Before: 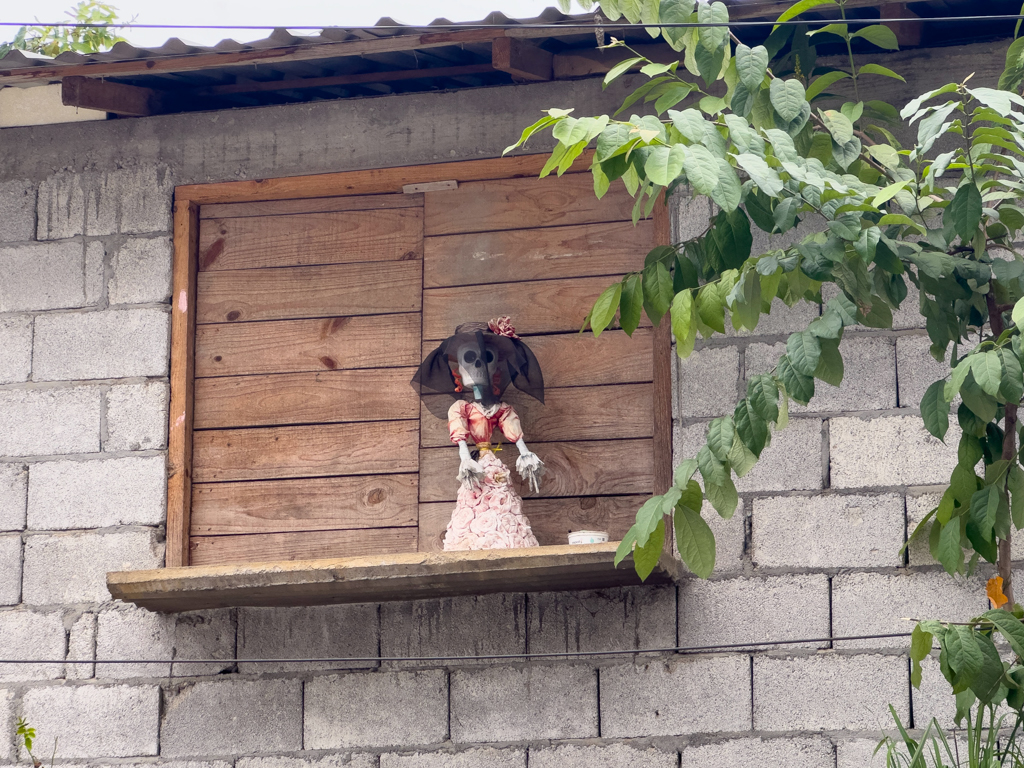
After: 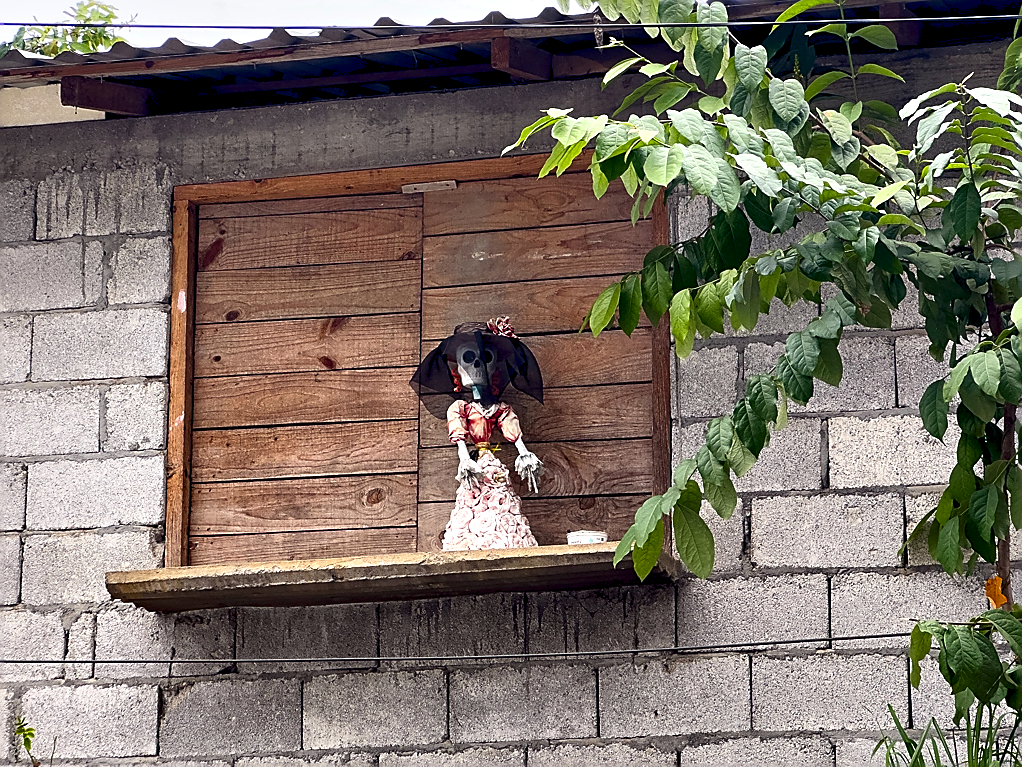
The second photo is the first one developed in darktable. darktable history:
crop and rotate: left 0.132%, bottom 0.012%
contrast brightness saturation: contrast 0.065, brightness -0.136, saturation 0.118
contrast equalizer: octaves 7, y [[0.6 ×6], [0.55 ×6], [0 ×6], [0 ×6], [0 ×6]], mix 0.58
levels: black 0.041%
sharpen: radius 1.427, amount 1.234, threshold 0.644
